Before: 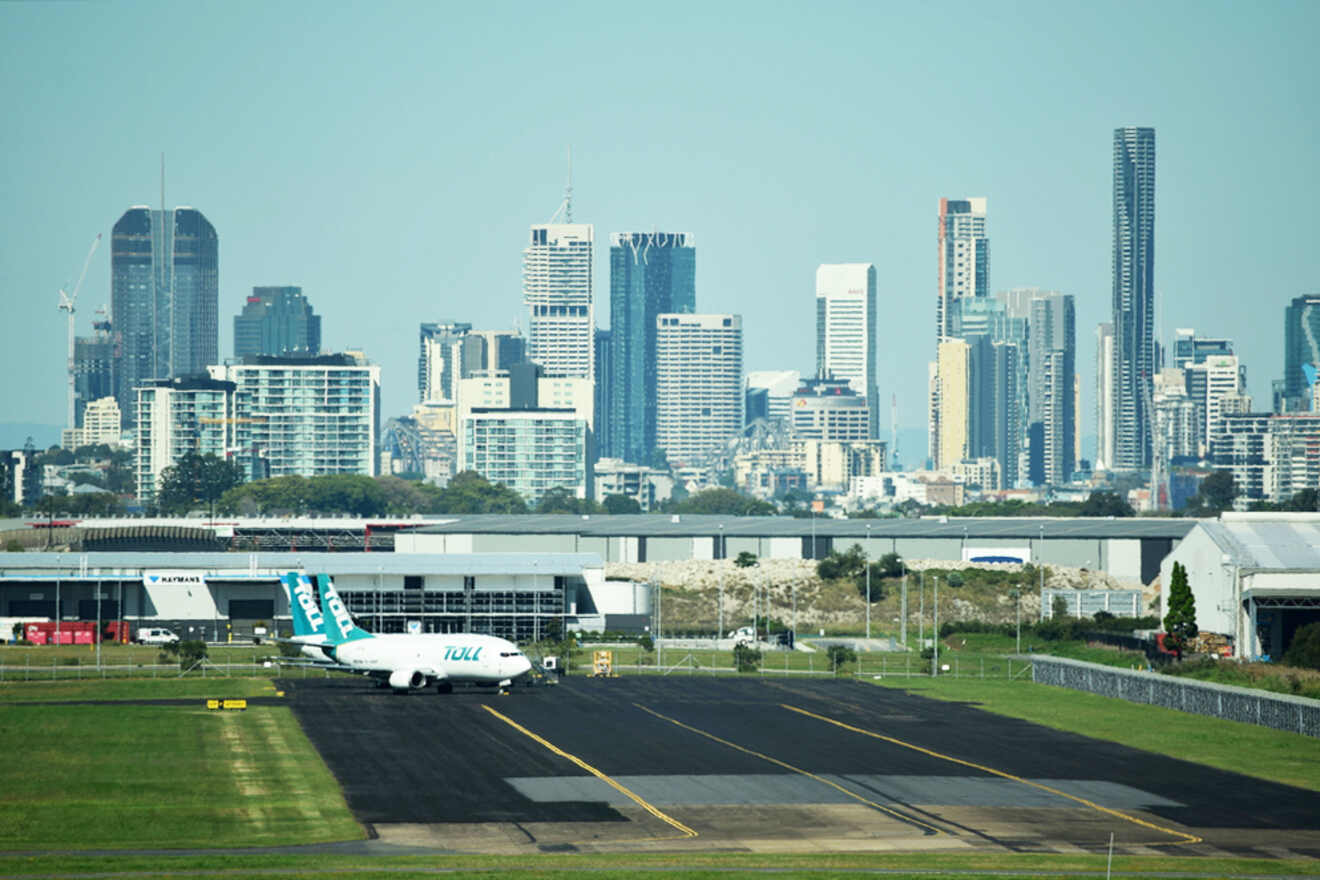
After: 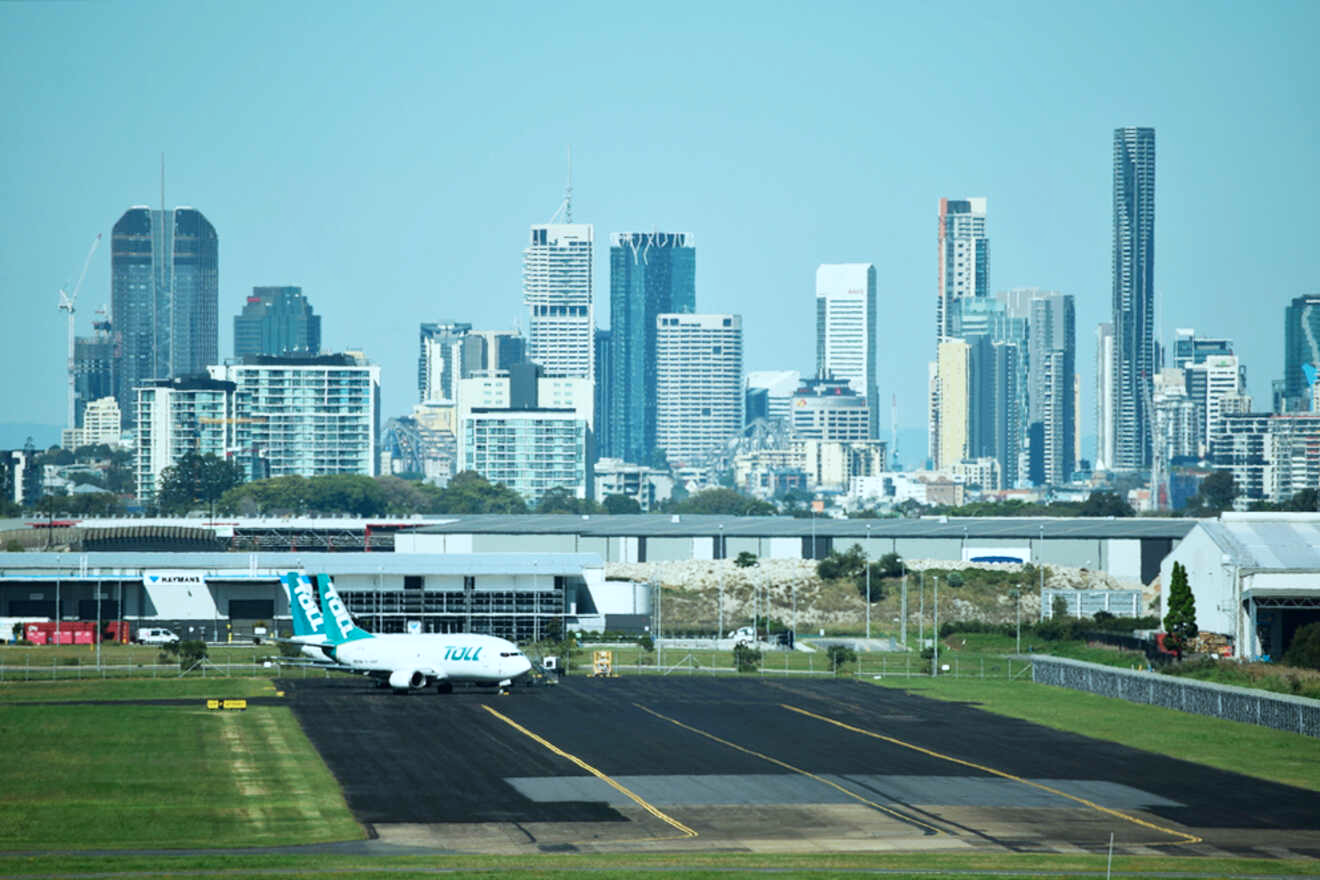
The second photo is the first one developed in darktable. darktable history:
tone equalizer: on, module defaults
color correction: highlights a* -4.18, highlights b* -10.81
